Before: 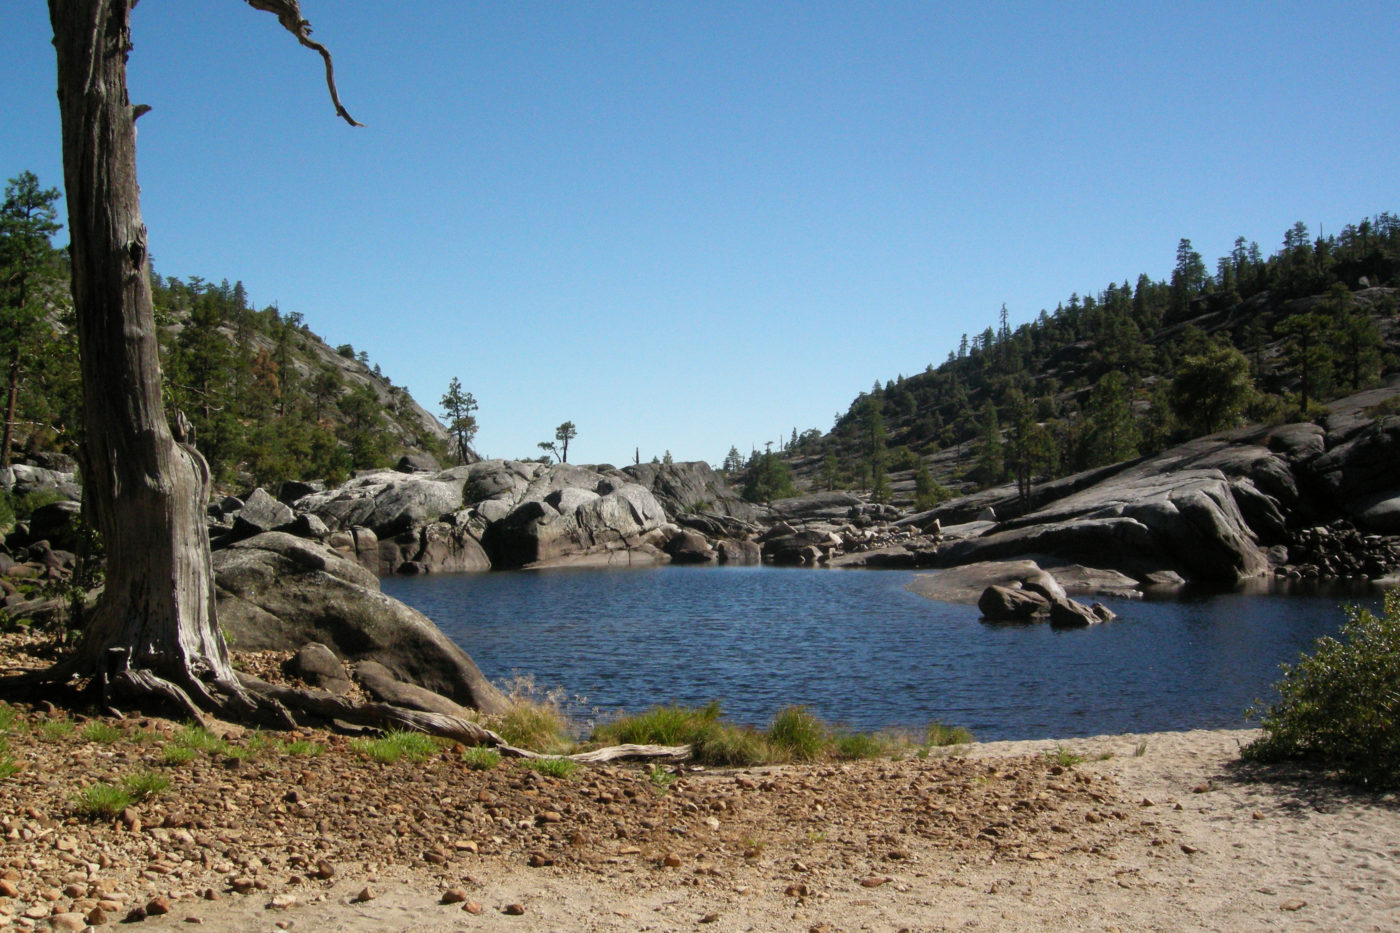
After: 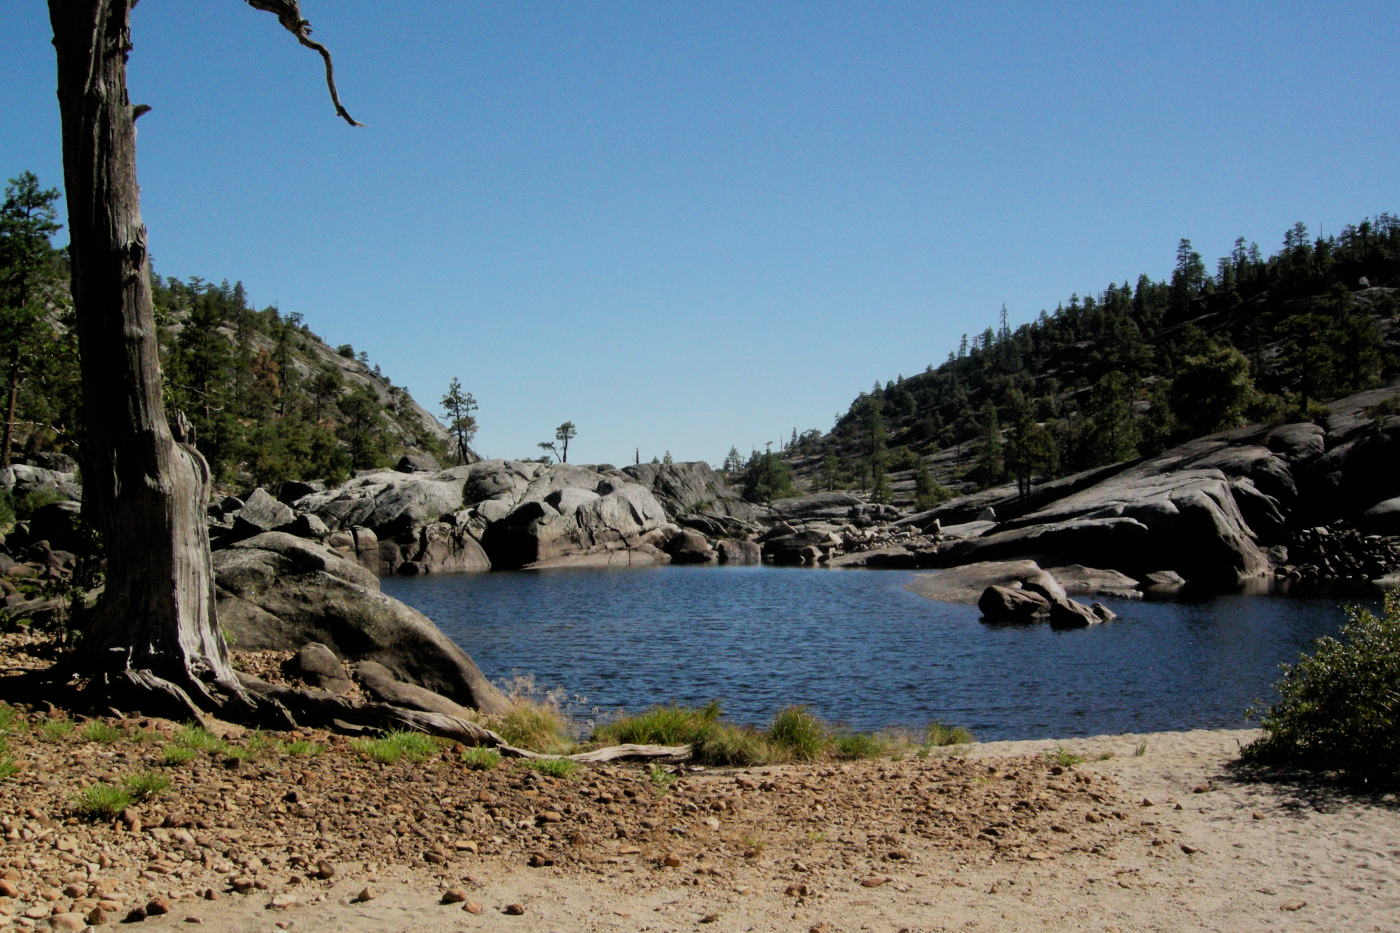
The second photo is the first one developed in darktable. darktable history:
filmic rgb: black relative exposure -9.3 EV, white relative exposure 6.72 EV, threshold 3.04 EV, hardness 3.1, contrast 1.054, color science v6 (2022), enable highlight reconstruction true
color correction: highlights a* -0.306, highlights b* -0.069
